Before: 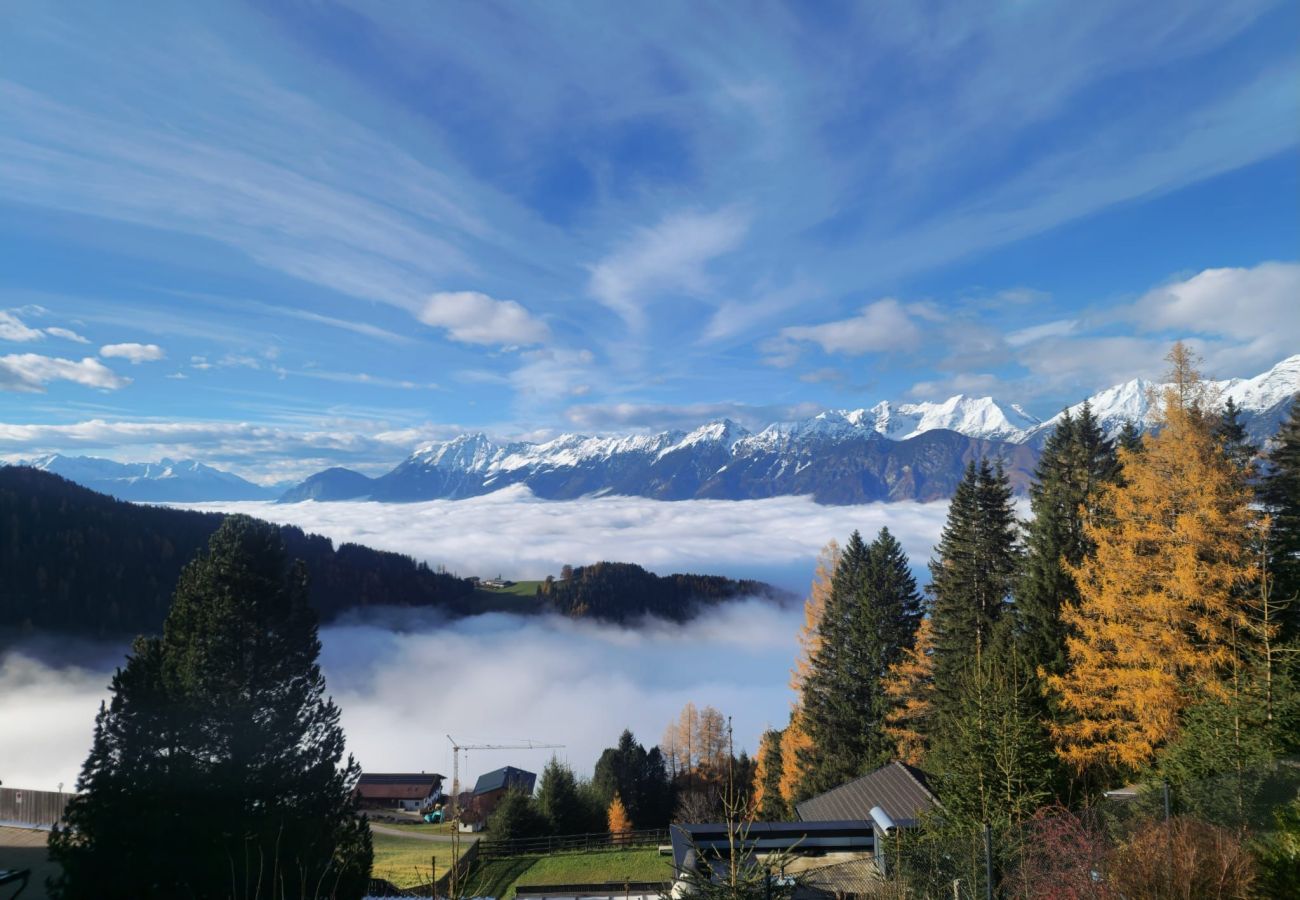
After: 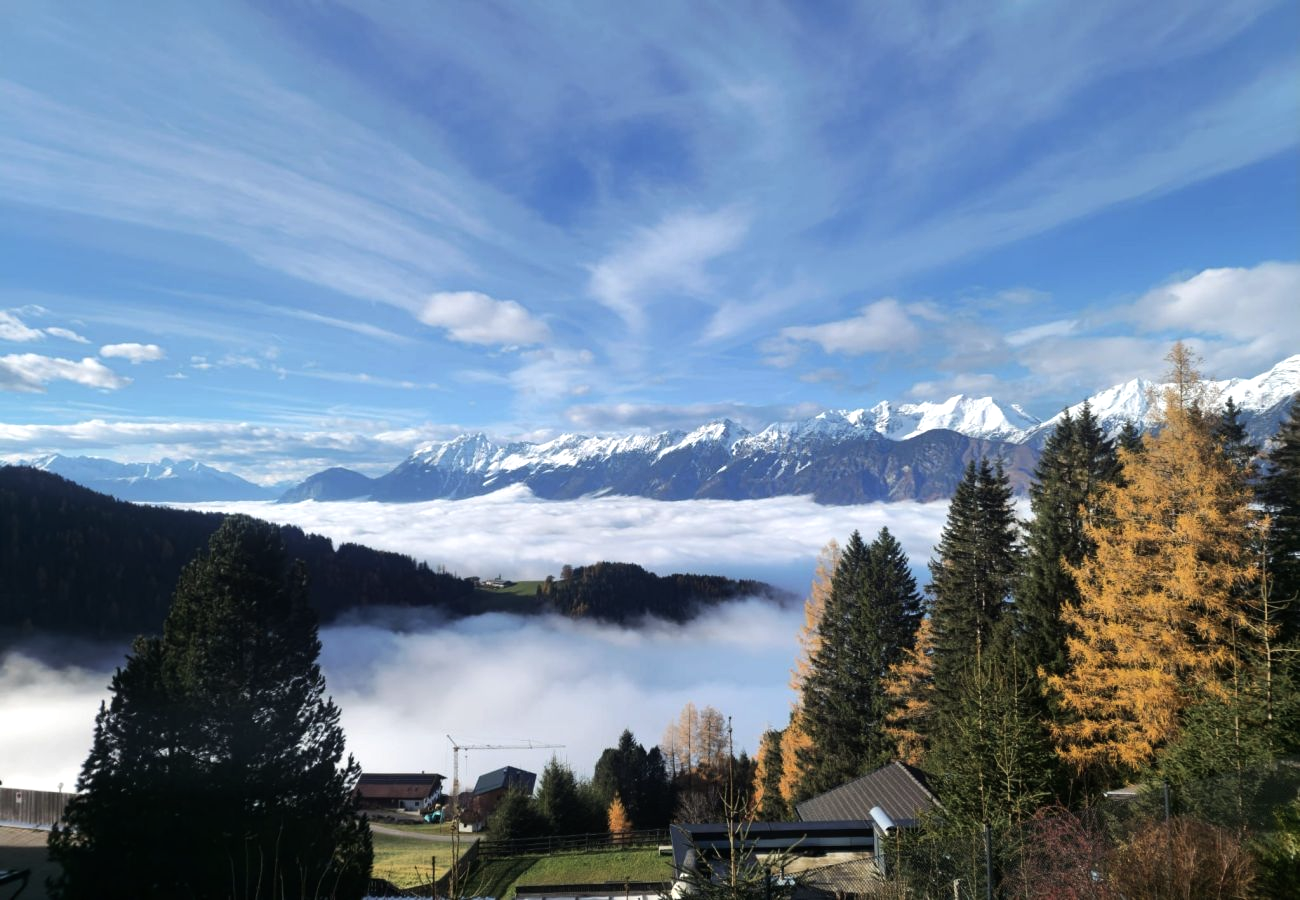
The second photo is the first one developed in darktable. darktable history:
color contrast: green-magenta contrast 0.84, blue-yellow contrast 0.86
tone equalizer: -8 EV -0.417 EV, -7 EV -0.389 EV, -6 EV -0.333 EV, -5 EV -0.222 EV, -3 EV 0.222 EV, -2 EV 0.333 EV, -1 EV 0.389 EV, +0 EV 0.417 EV, edges refinement/feathering 500, mask exposure compensation -1.57 EV, preserve details no
